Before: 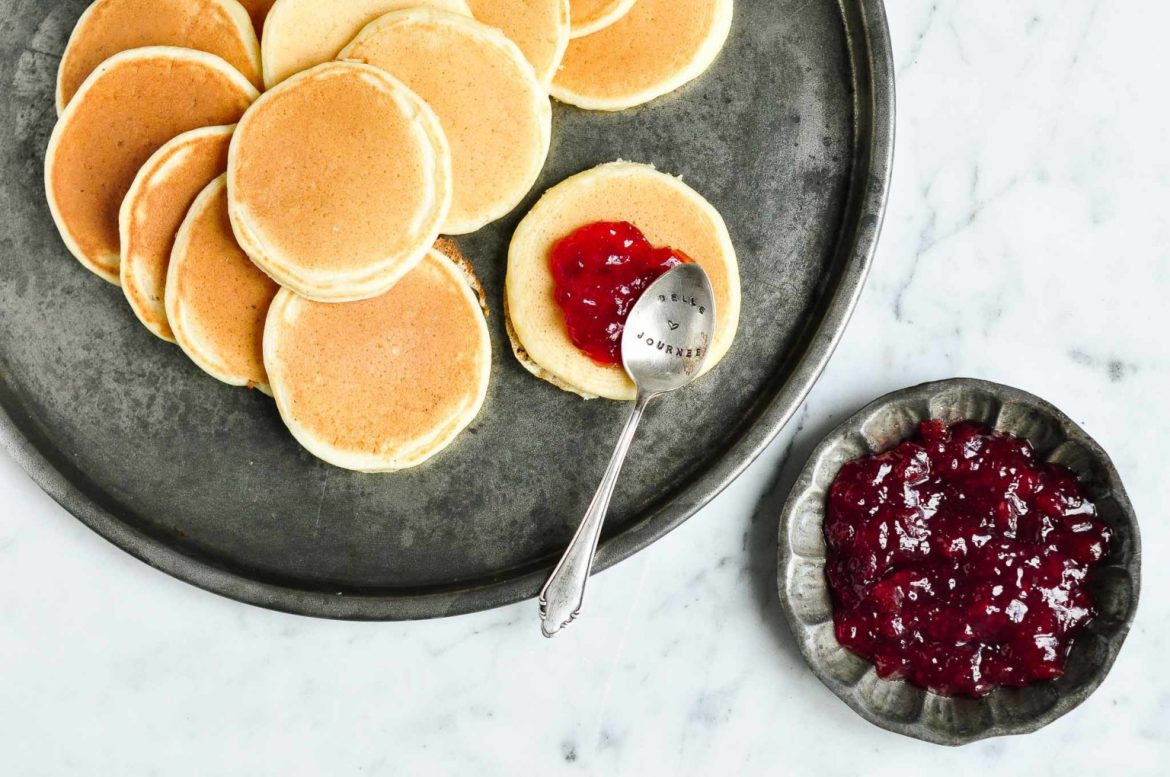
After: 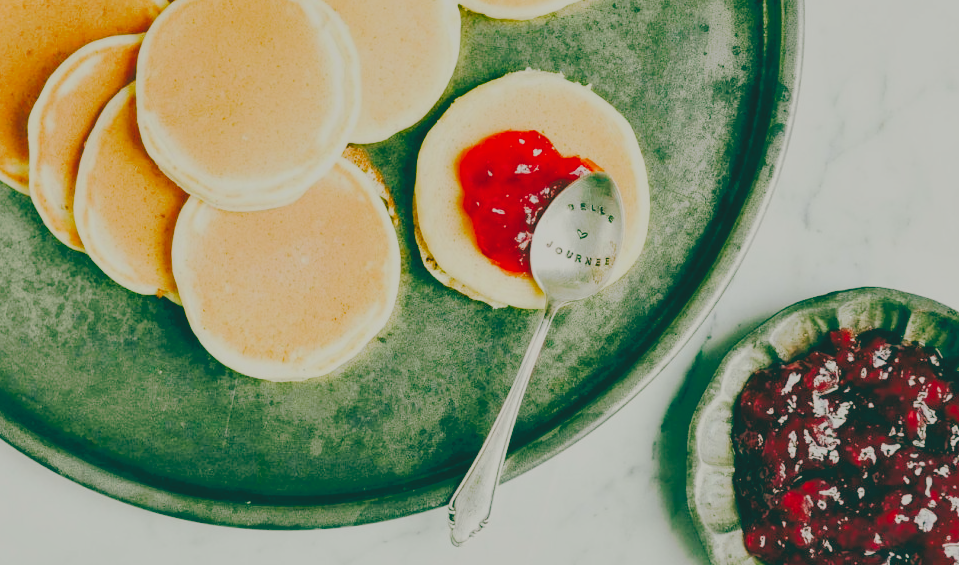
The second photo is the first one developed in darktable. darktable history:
color balance: lift [1.005, 0.99, 1.007, 1.01], gamma [1, 1.034, 1.032, 0.966], gain [0.873, 1.055, 1.067, 0.933]
filmic rgb: black relative exposure -7.32 EV, white relative exposure 5.09 EV, hardness 3.2
color balance rgb: shadows lift › chroma 1%, shadows lift › hue 113°, highlights gain › chroma 0.2%, highlights gain › hue 333°, perceptual saturation grading › global saturation 20%, perceptual saturation grading › highlights -50%, perceptual saturation grading › shadows 25%, contrast -30%
crop: left 7.856%, top 11.836%, right 10.12%, bottom 15.387%
shadows and highlights: shadows 25, highlights -25
tone curve: curves: ch0 [(0, 0) (0.003, 0.076) (0.011, 0.081) (0.025, 0.084) (0.044, 0.092) (0.069, 0.1) (0.1, 0.117) (0.136, 0.144) (0.177, 0.186) (0.224, 0.237) (0.277, 0.306) (0.335, 0.39) (0.399, 0.494) (0.468, 0.574) (0.543, 0.666) (0.623, 0.722) (0.709, 0.79) (0.801, 0.855) (0.898, 0.926) (1, 1)], preserve colors none
